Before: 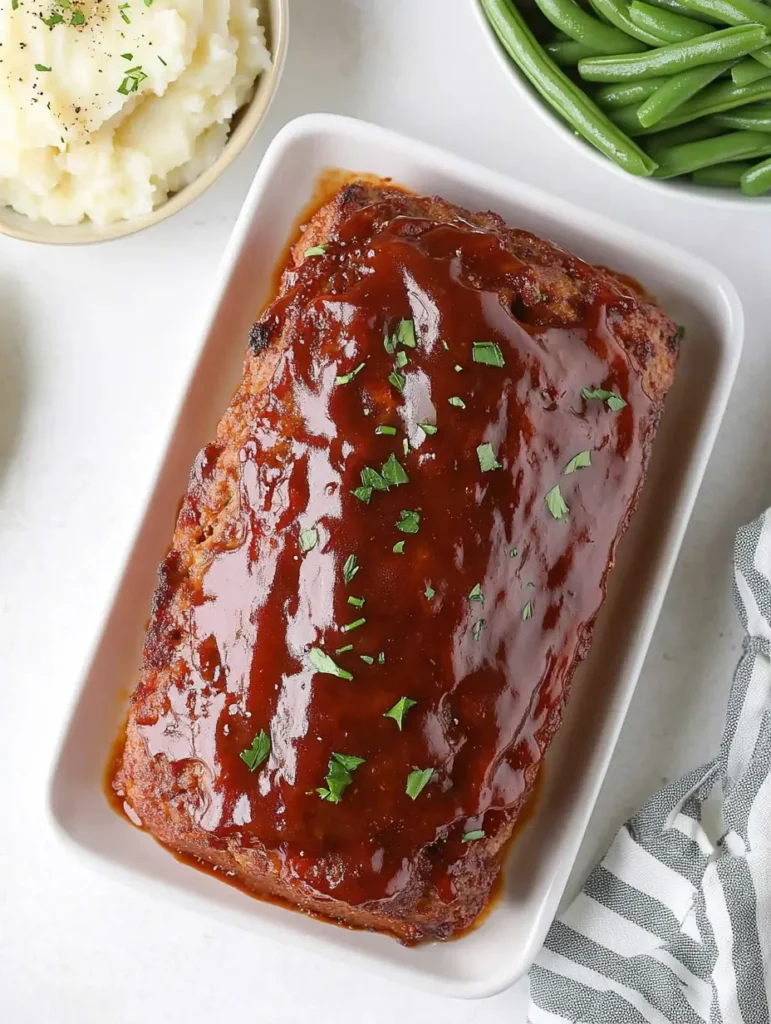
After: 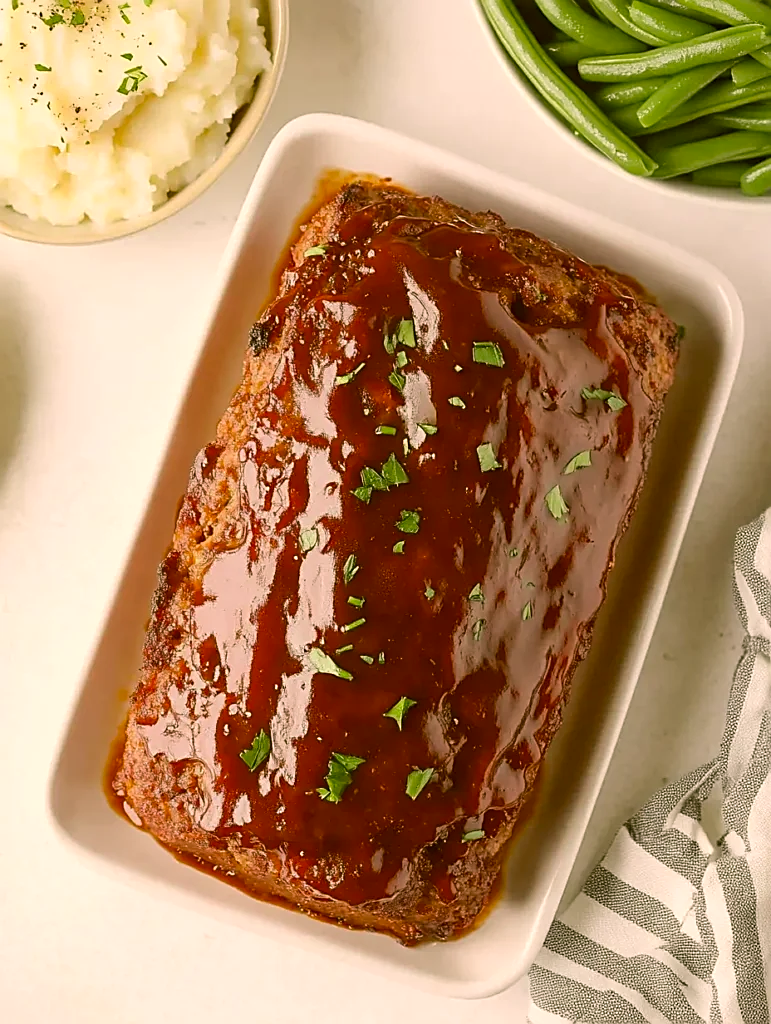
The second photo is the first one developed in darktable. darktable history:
sharpen: on, module defaults
color correction: highlights a* 8.79, highlights b* 14.96, shadows a* -0.585, shadows b* 26.17
